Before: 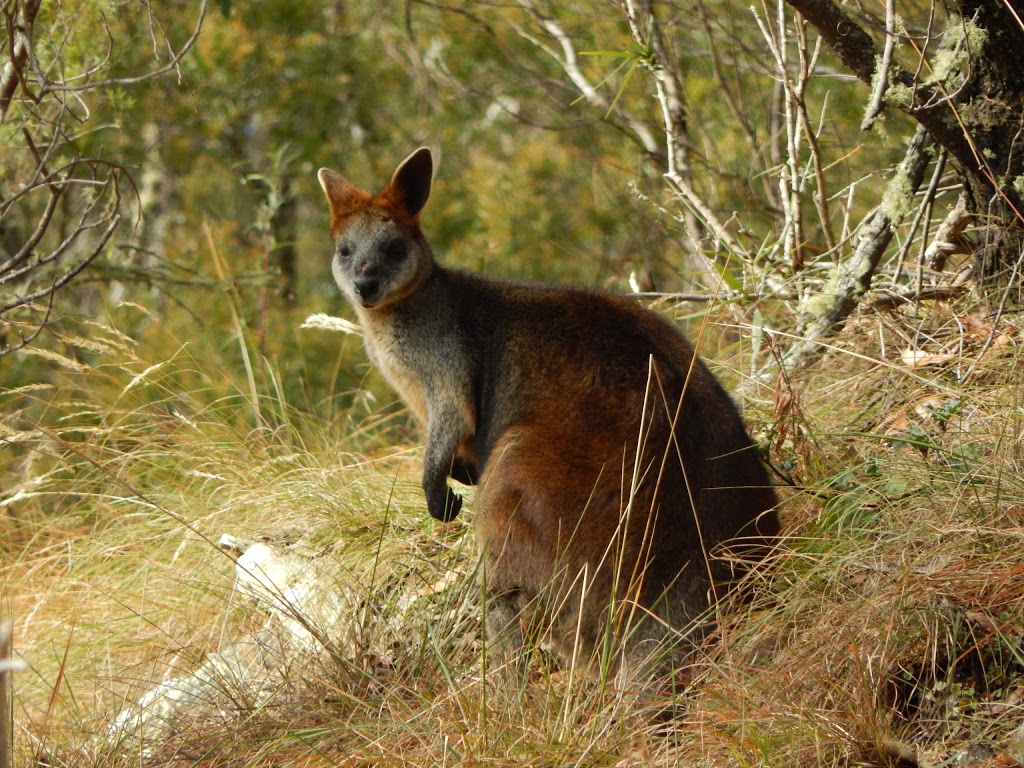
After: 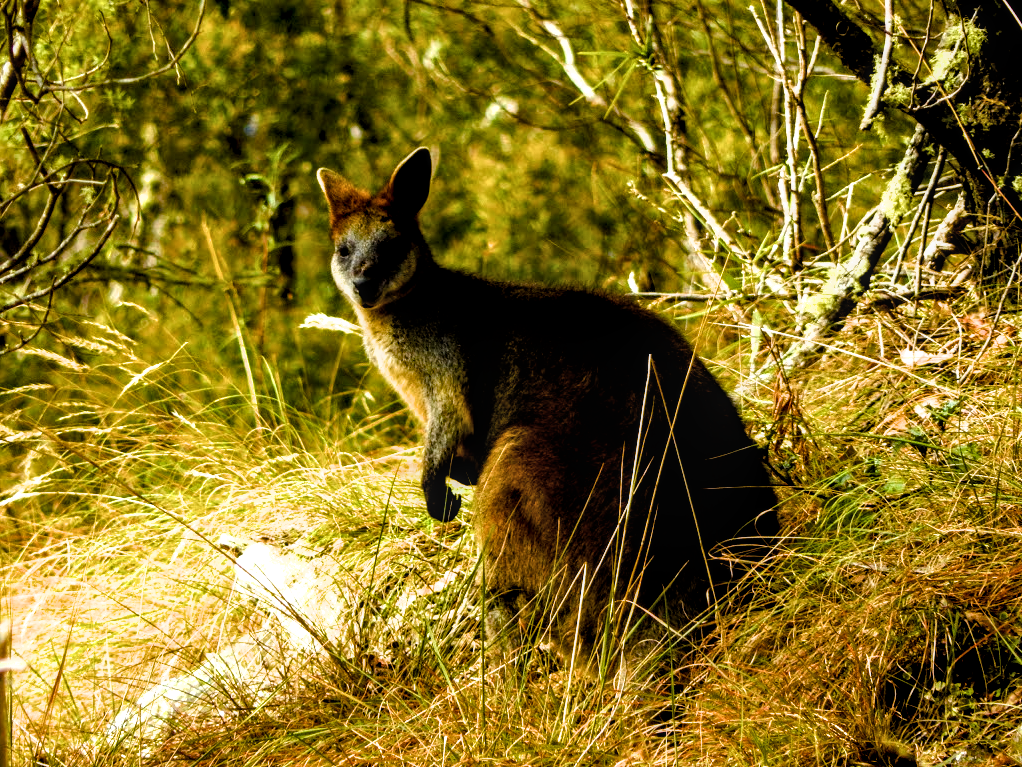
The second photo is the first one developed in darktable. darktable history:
local contrast: on, module defaults
crop: left 0.191%
filmic rgb: black relative exposure -8.25 EV, white relative exposure 2.22 EV, threshold 3.04 EV, hardness 7.1, latitude 85.38%, contrast 1.699, highlights saturation mix -4.28%, shadows ↔ highlights balance -1.95%, enable highlight reconstruction true
color balance rgb: global offset › luminance -0.842%, linear chroma grading › global chroma 42.012%, perceptual saturation grading › global saturation 34.699%, perceptual saturation grading › highlights -29.818%, perceptual saturation grading › shadows 35.027%, global vibrance 39.461%
